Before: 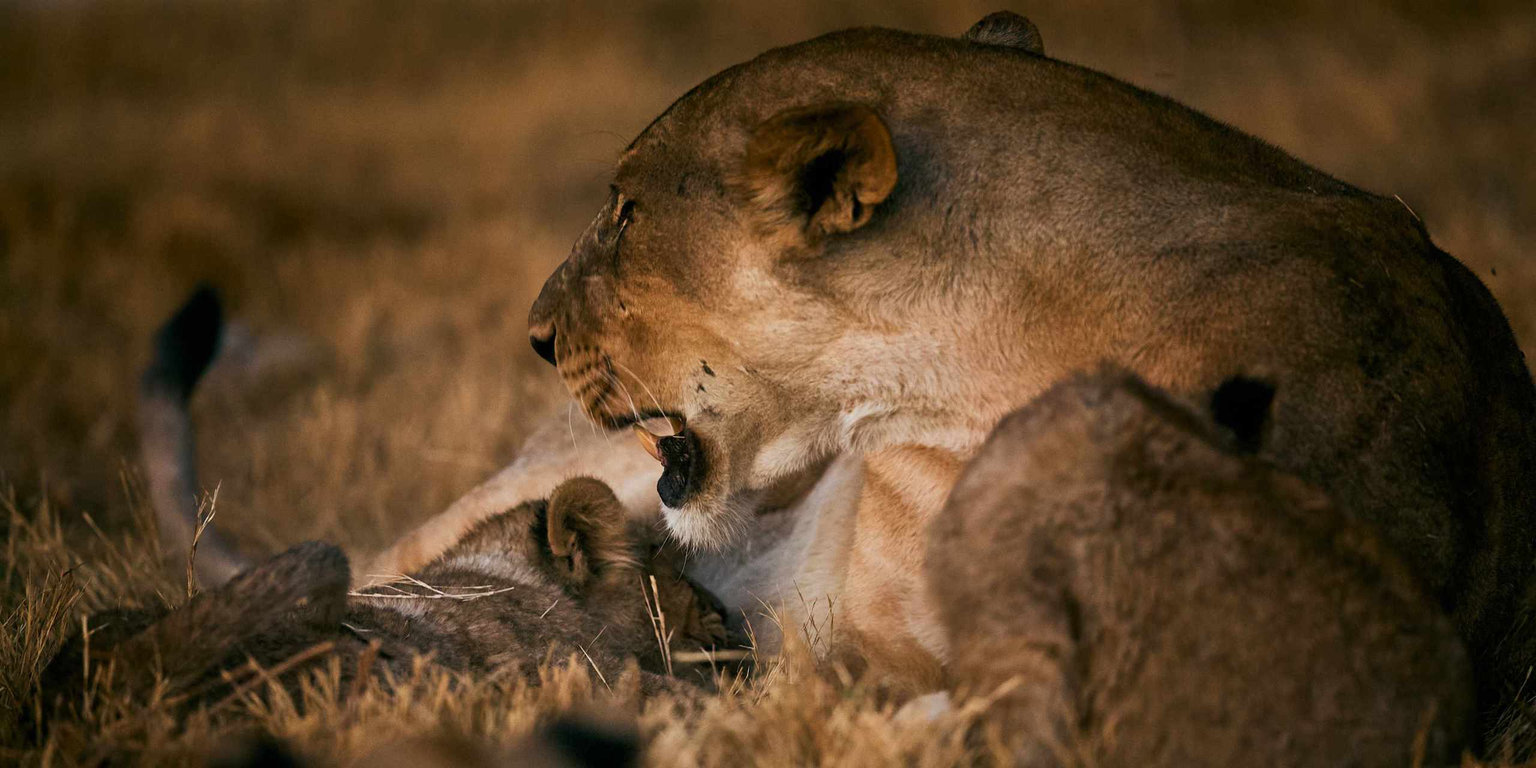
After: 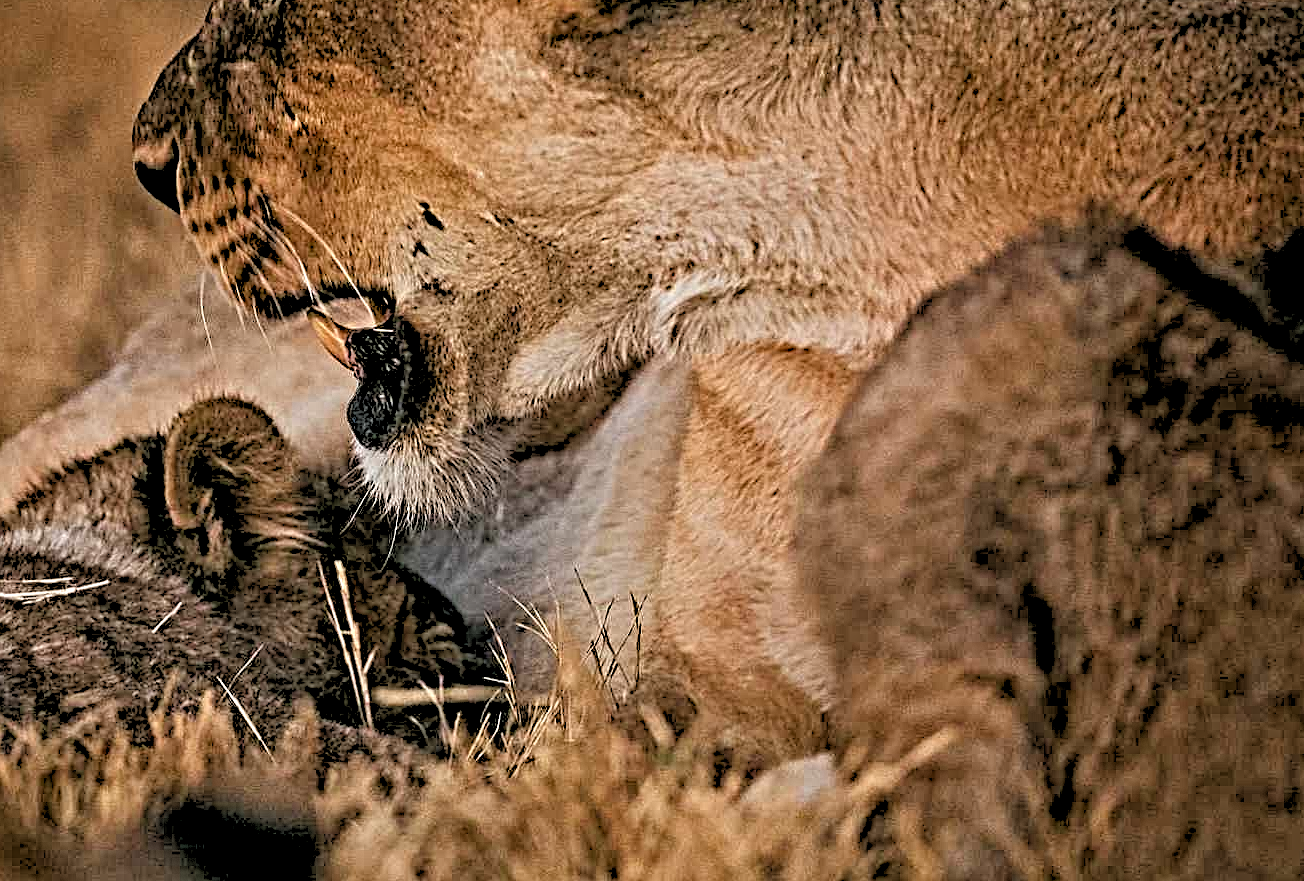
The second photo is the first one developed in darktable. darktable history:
rgb levels: preserve colors sum RGB, levels [[0.038, 0.433, 0.934], [0, 0.5, 1], [0, 0.5, 1]]
crop and rotate: left 29.237%, top 31.152%, right 19.807%
contrast equalizer: octaves 7, y [[0.406, 0.494, 0.589, 0.753, 0.877, 0.999], [0.5 ×6], [0.5 ×6], [0 ×6], [0 ×6]]
exposure: exposure -0.021 EV, compensate highlight preservation false
